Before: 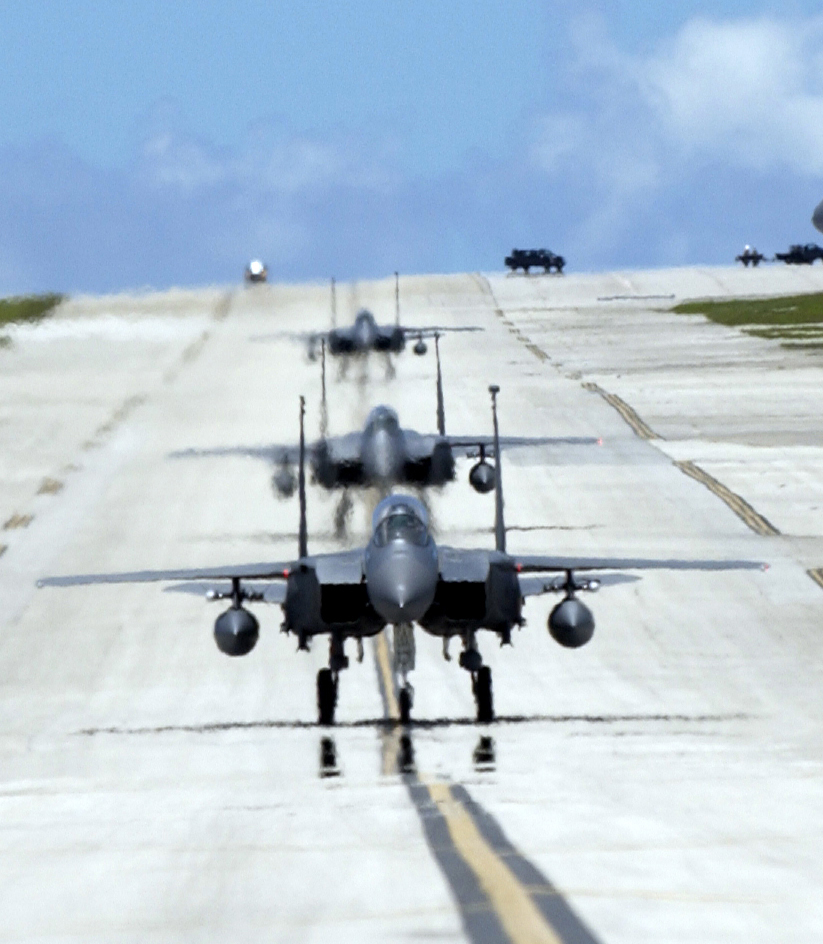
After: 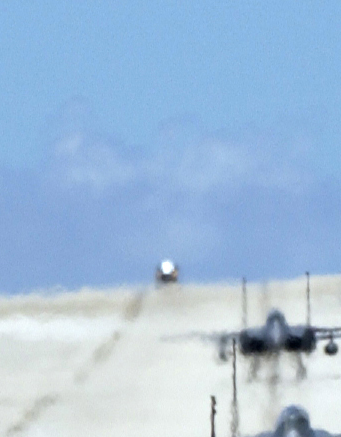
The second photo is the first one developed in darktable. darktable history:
crop and rotate: left 10.828%, top 0.097%, right 47.688%, bottom 53.54%
